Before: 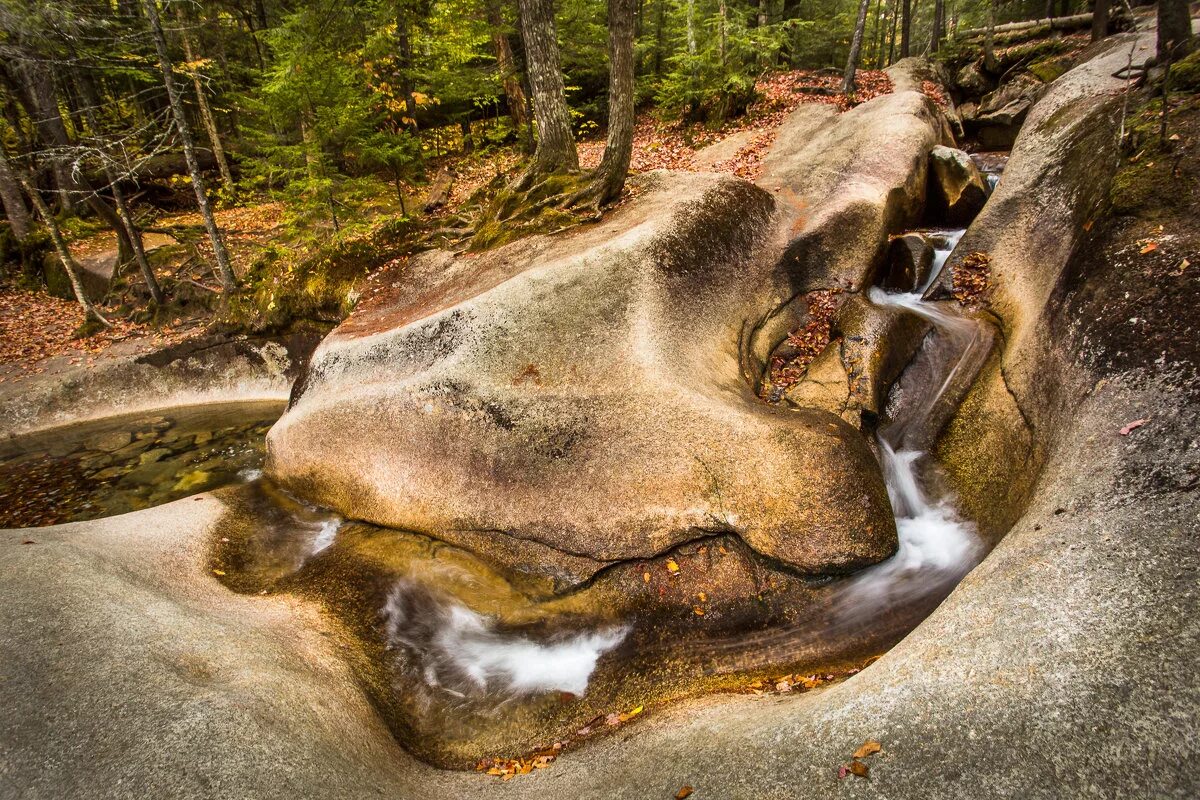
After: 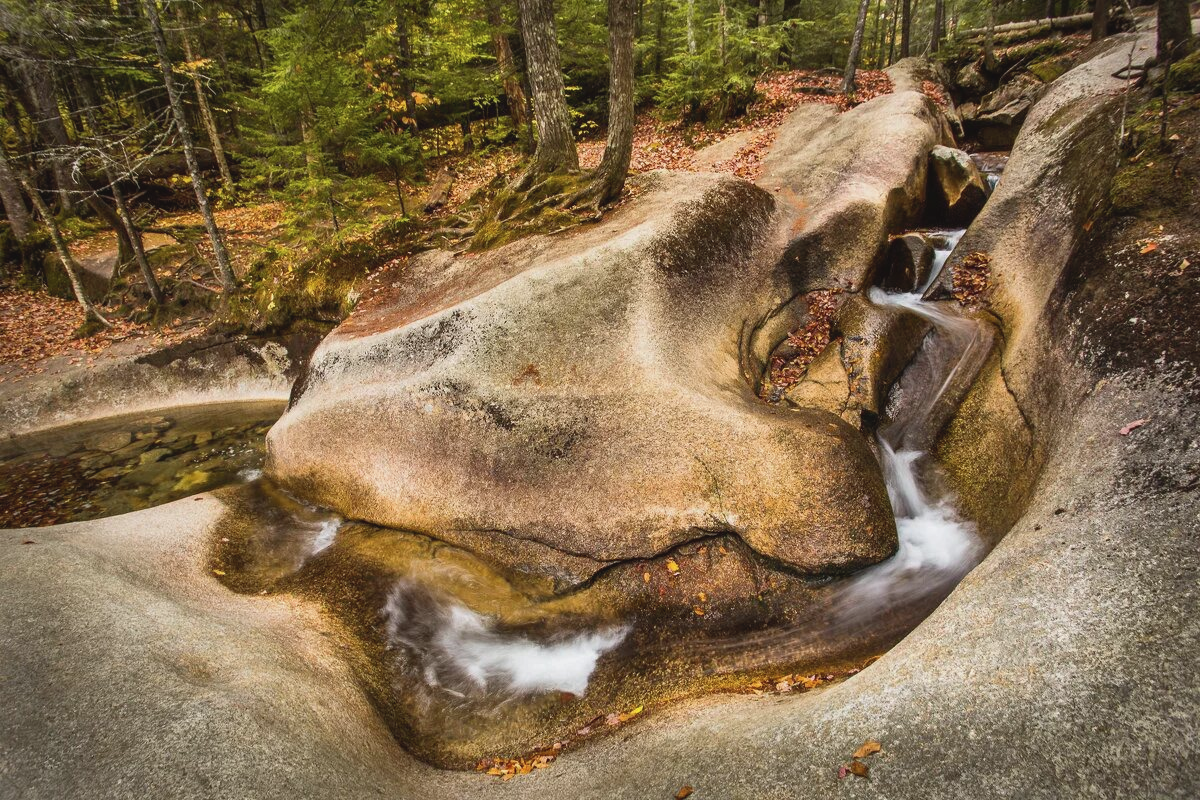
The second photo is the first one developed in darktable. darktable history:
contrast brightness saturation: contrast -0.096, saturation -0.098
